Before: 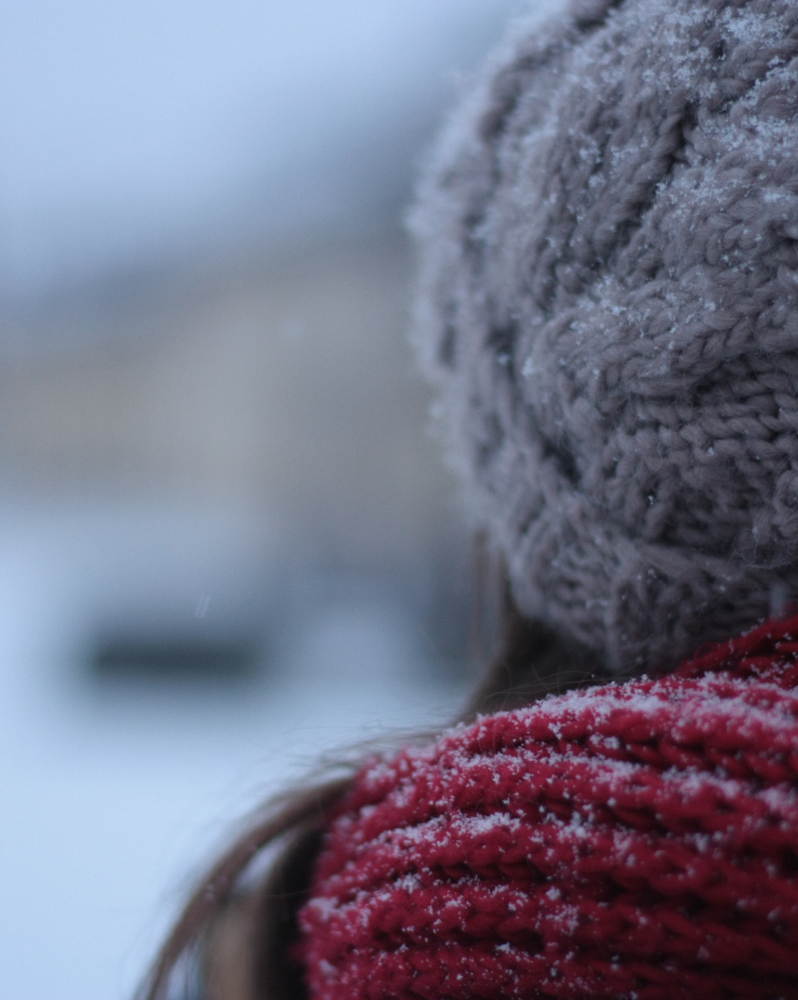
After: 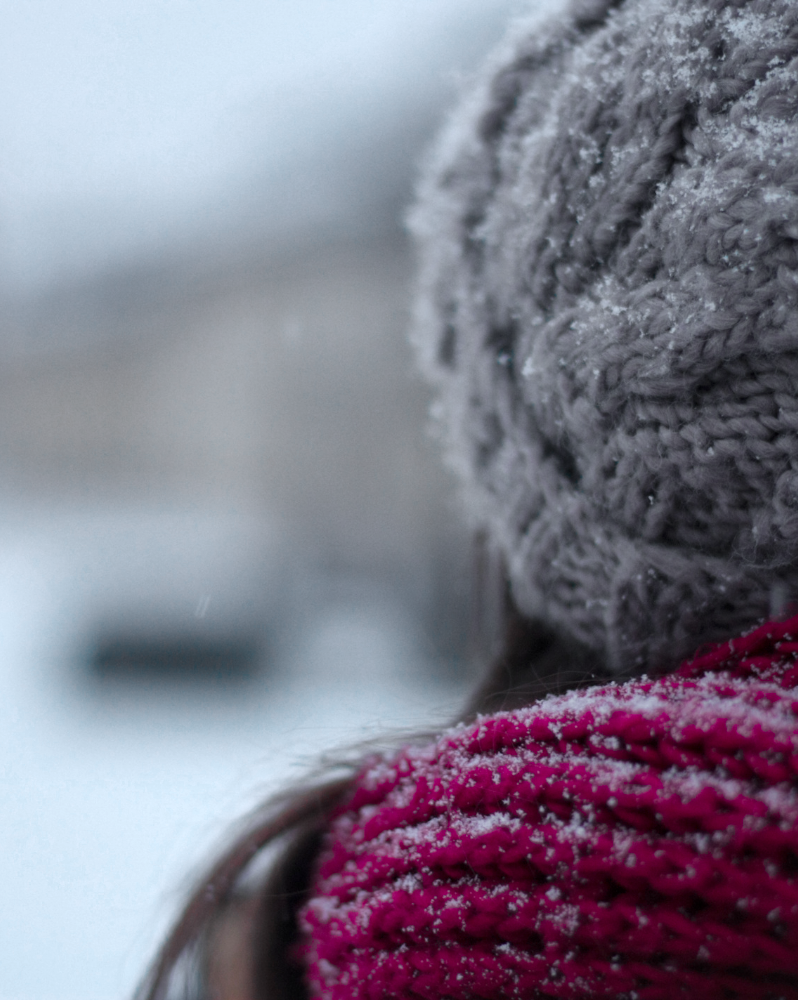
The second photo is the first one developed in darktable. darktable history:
local contrast: mode bilateral grid, contrast 20, coarseness 51, detail 129%, midtone range 0.2
color zones: curves: ch0 [(0, 0.533) (0.126, 0.533) (0.234, 0.533) (0.368, 0.357) (0.5, 0.5) (0.625, 0.5) (0.74, 0.637) (0.875, 0.5)]; ch1 [(0.004, 0.708) (0.129, 0.662) (0.25, 0.5) (0.375, 0.331) (0.496, 0.396) (0.625, 0.649) (0.739, 0.26) (0.875, 0.5) (1, 0.478)]; ch2 [(0, 0.409) (0.132, 0.403) (0.236, 0.558) (0.379, 0.448) (0.5, 0.5) (0.625, 0.5) (0.691, 0.39) (0.875, 0.5)]
